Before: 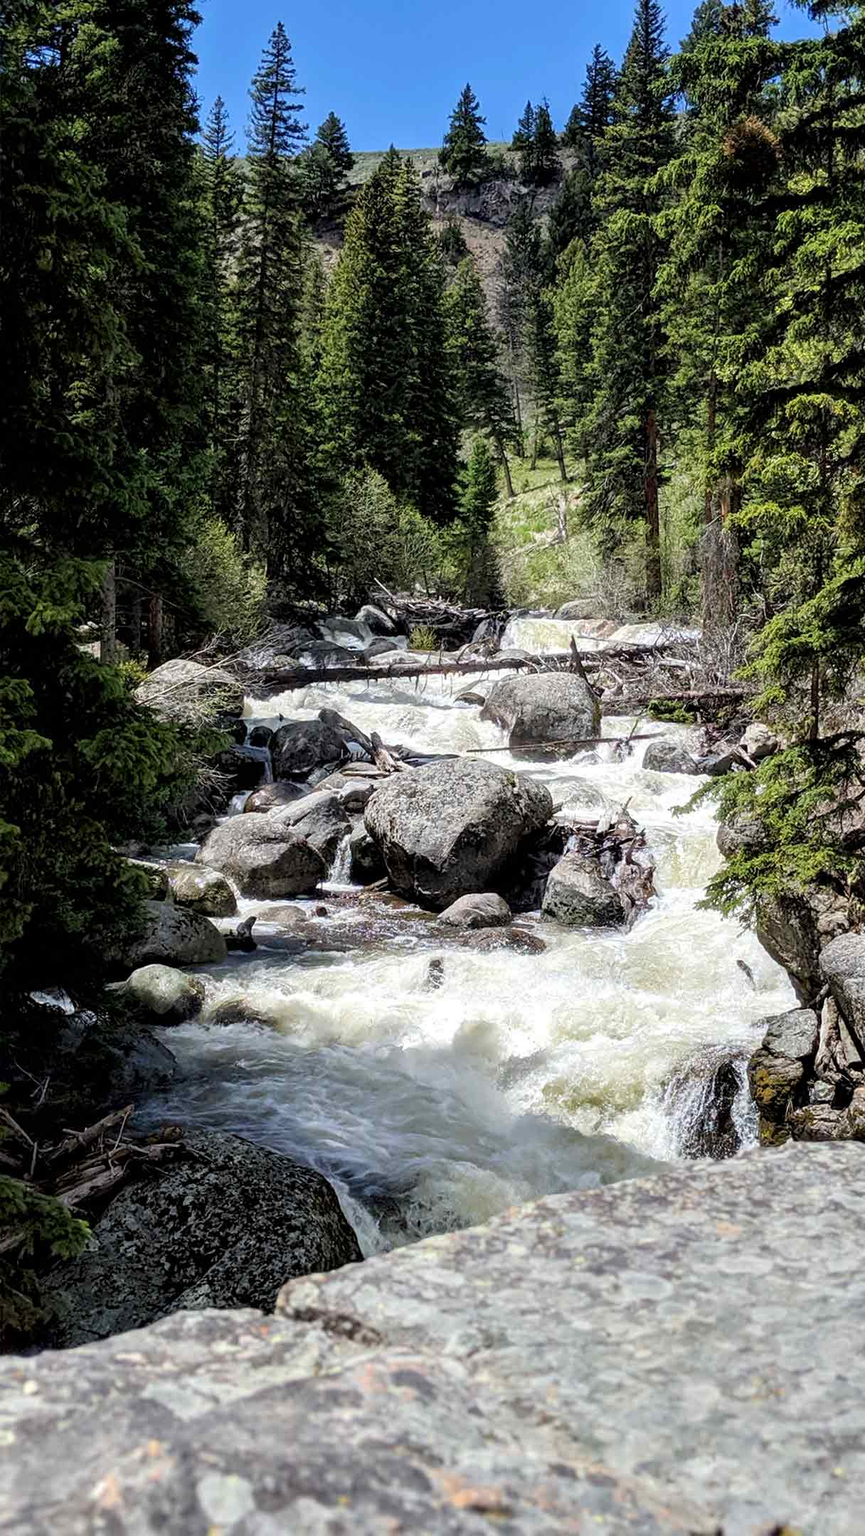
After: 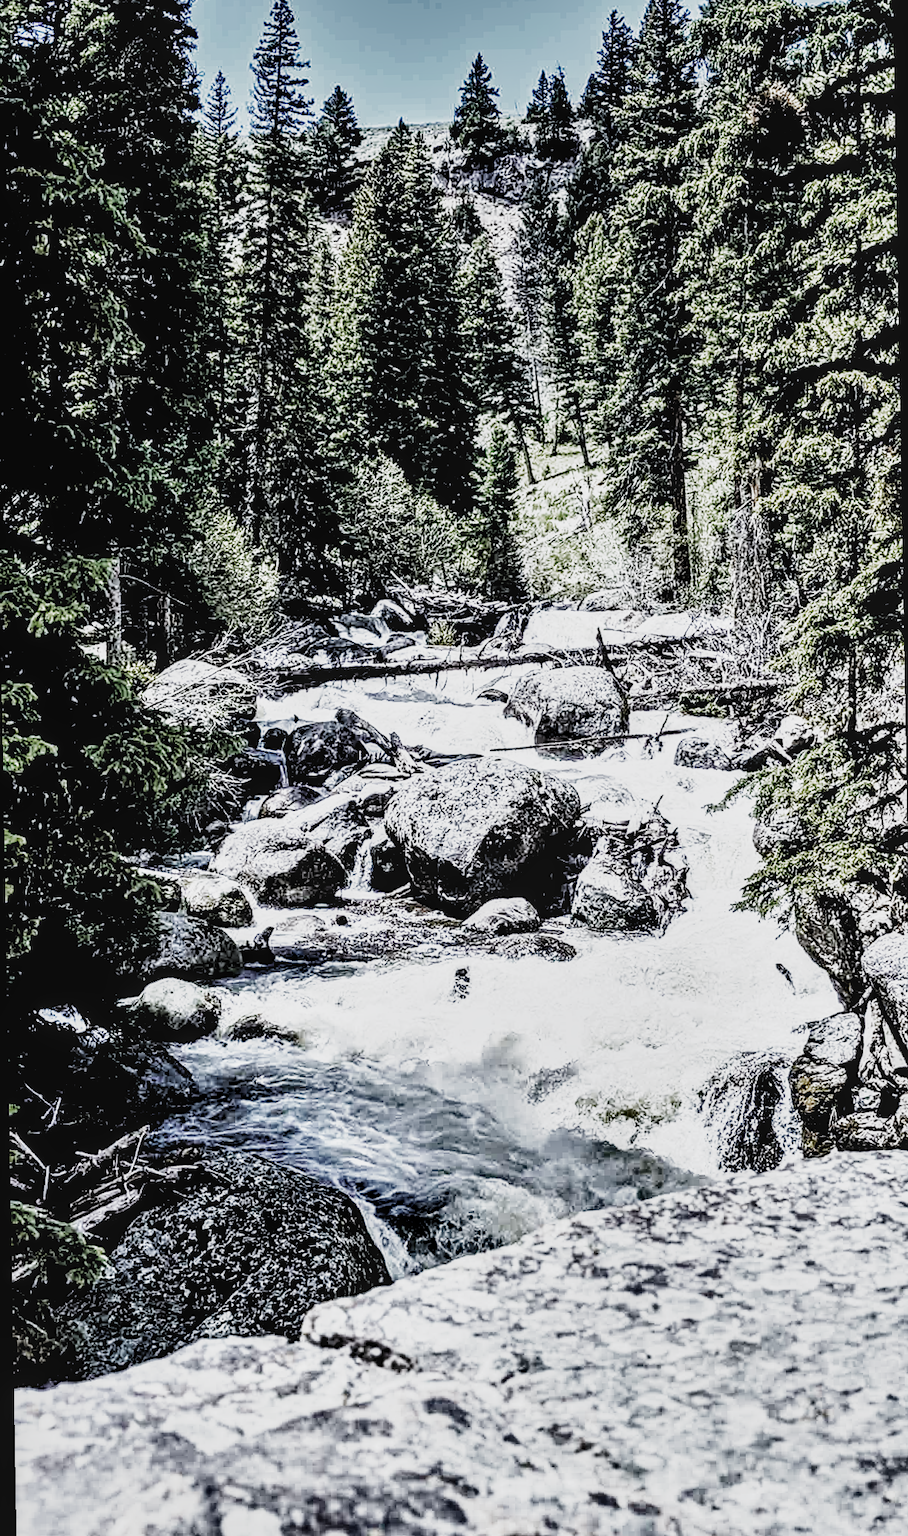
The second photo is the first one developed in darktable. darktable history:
shadows and highlights: white point adjustment -3.64, highlights -63.34, highlights color adjustment 42%, soften with gaussian
base curve: curves: ch0 [(0, 0) (0.007, 0.004) (0.027, 0.03) (0.046, 0.07) (0.207, 0.54) (0.442, 0.872) (0.673, 0.972) (1, 1)], preserve colors none
local contrast: on, module defaults
color zones: curves: ch0 [(0, 0.487) (0.241, 0.395) (0.434, 0.373) (0.658, 0.412) (0.838, 0.487)]; ch1 [(0, 0) (0.053, 0.053) (0.211, 0.202) (0.579, 0.259) (0.781, 0.241)]
rotate and perspective: rotation -1°, crop left 0.011, crop right 0.989, crop top 0.025, crop bottom 0.975
contrast equalizer: octaves 7, y [[0.5, 0.542, 0.583, 0.625, 0.667, 0.708], [0.5 ×6], [0.5 ×6], [0 ×6], [0 ×6]]
rgb levels: levels [[0.013, 0.434, 0.89], [0, 0.5, 1], [0, 0.5, 1]]
color calibration: illuminant as shot in camera, x 0.37, y 0.382, temperature 4313.32 K
